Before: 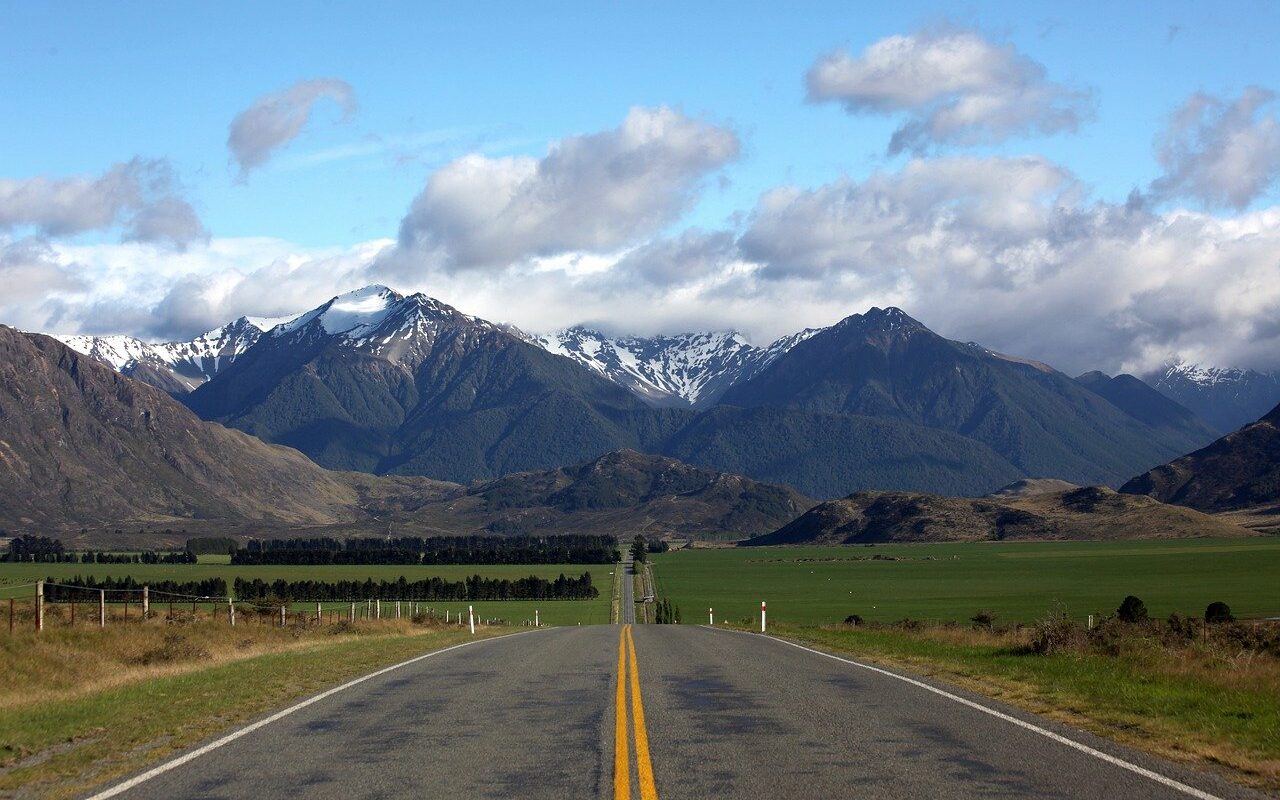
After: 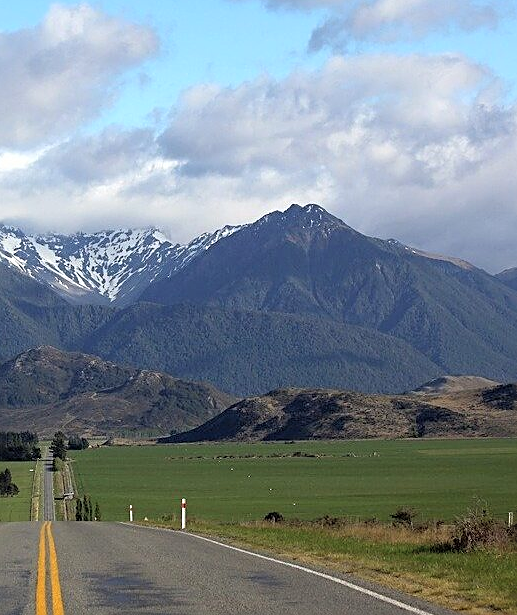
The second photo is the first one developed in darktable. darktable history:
contrast brightness saturation: brightness 0.142
sharpen: on, module defaults
crop: left 45.331%, top 12.904%, right 14.206%, bottom 10.157%
